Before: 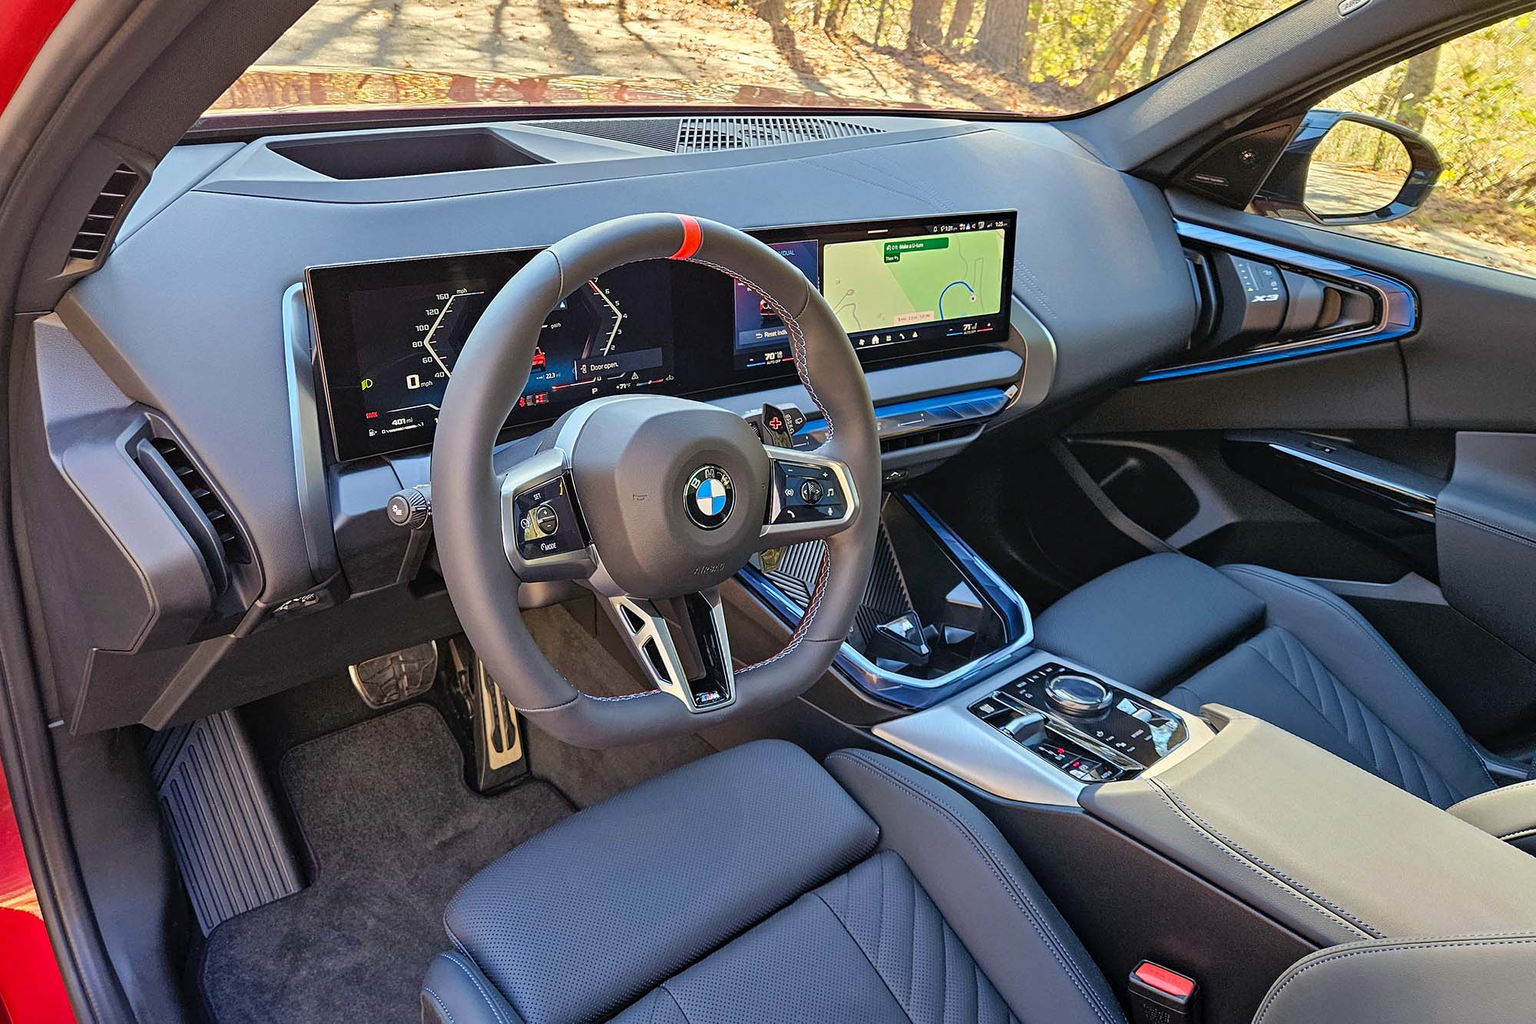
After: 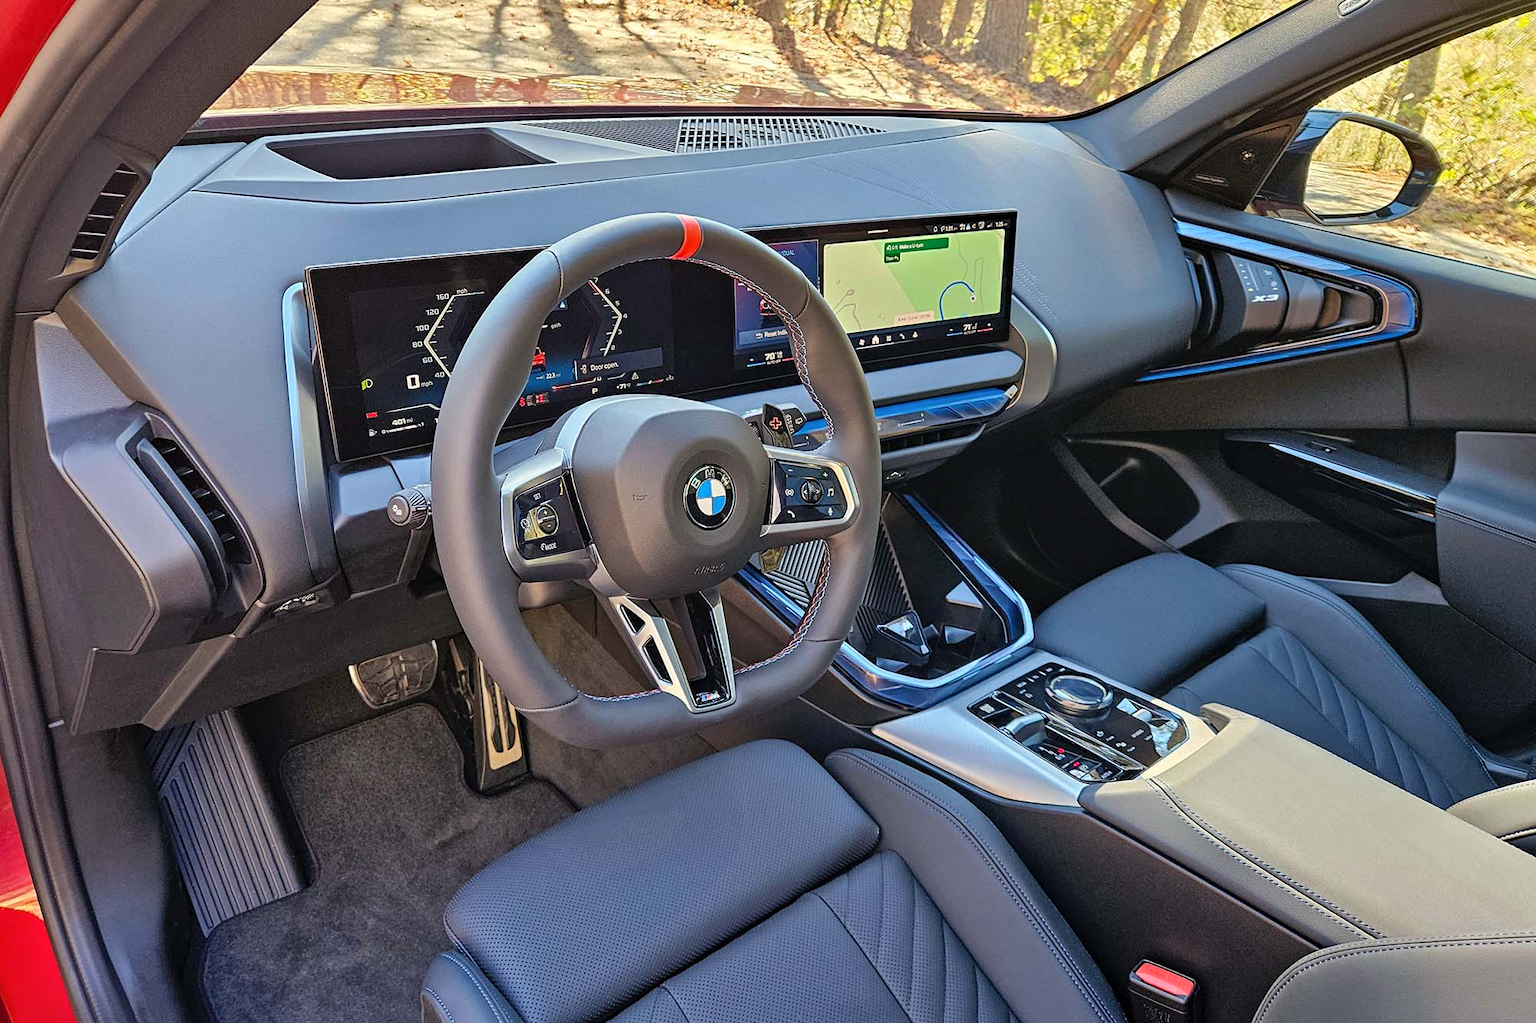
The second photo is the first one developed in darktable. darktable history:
shadows and highlights: shadows 31.51, highlights -32.04, soften with gaussian
